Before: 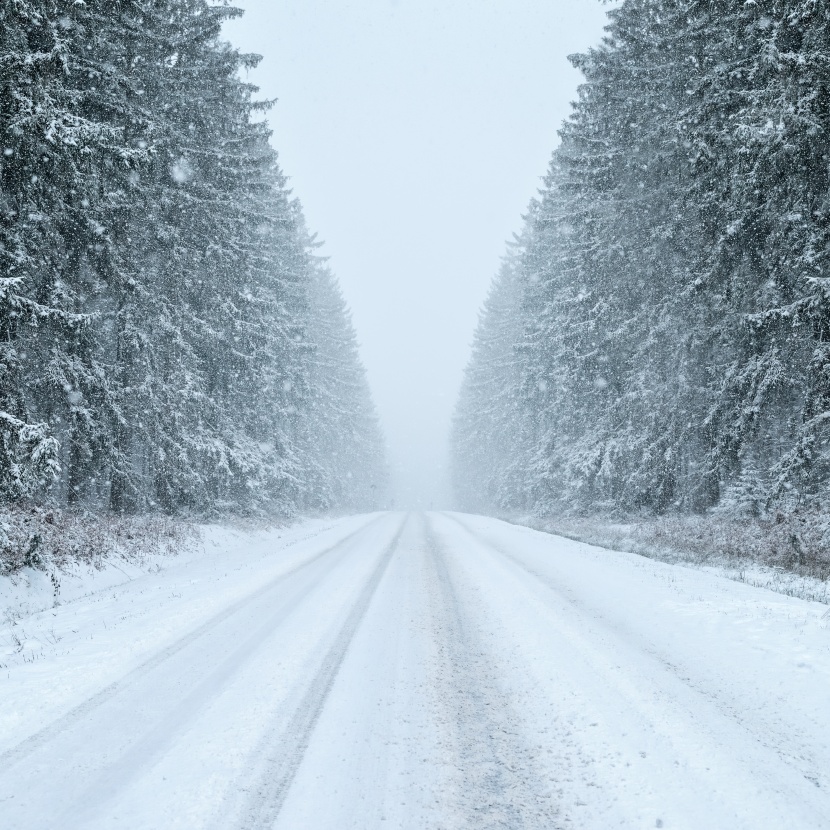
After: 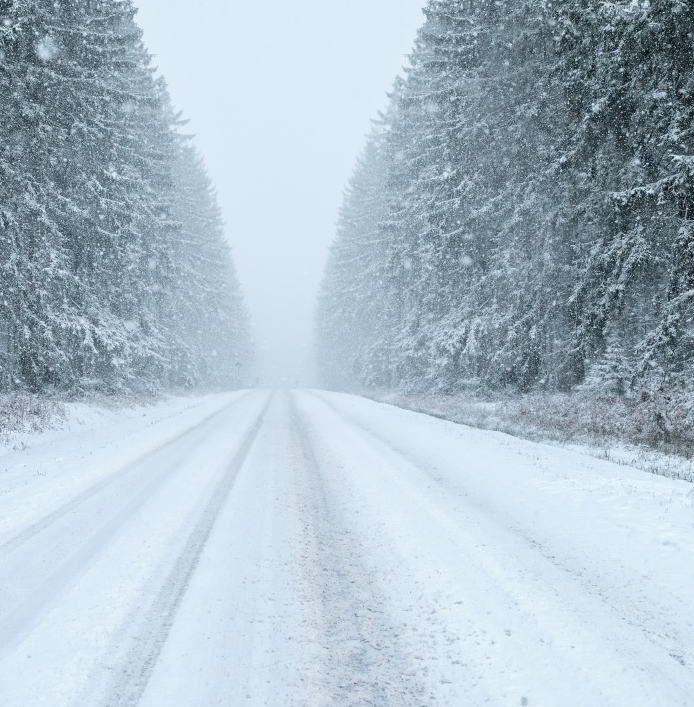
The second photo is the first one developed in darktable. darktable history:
crop: left 16.323%, top 14.745%
